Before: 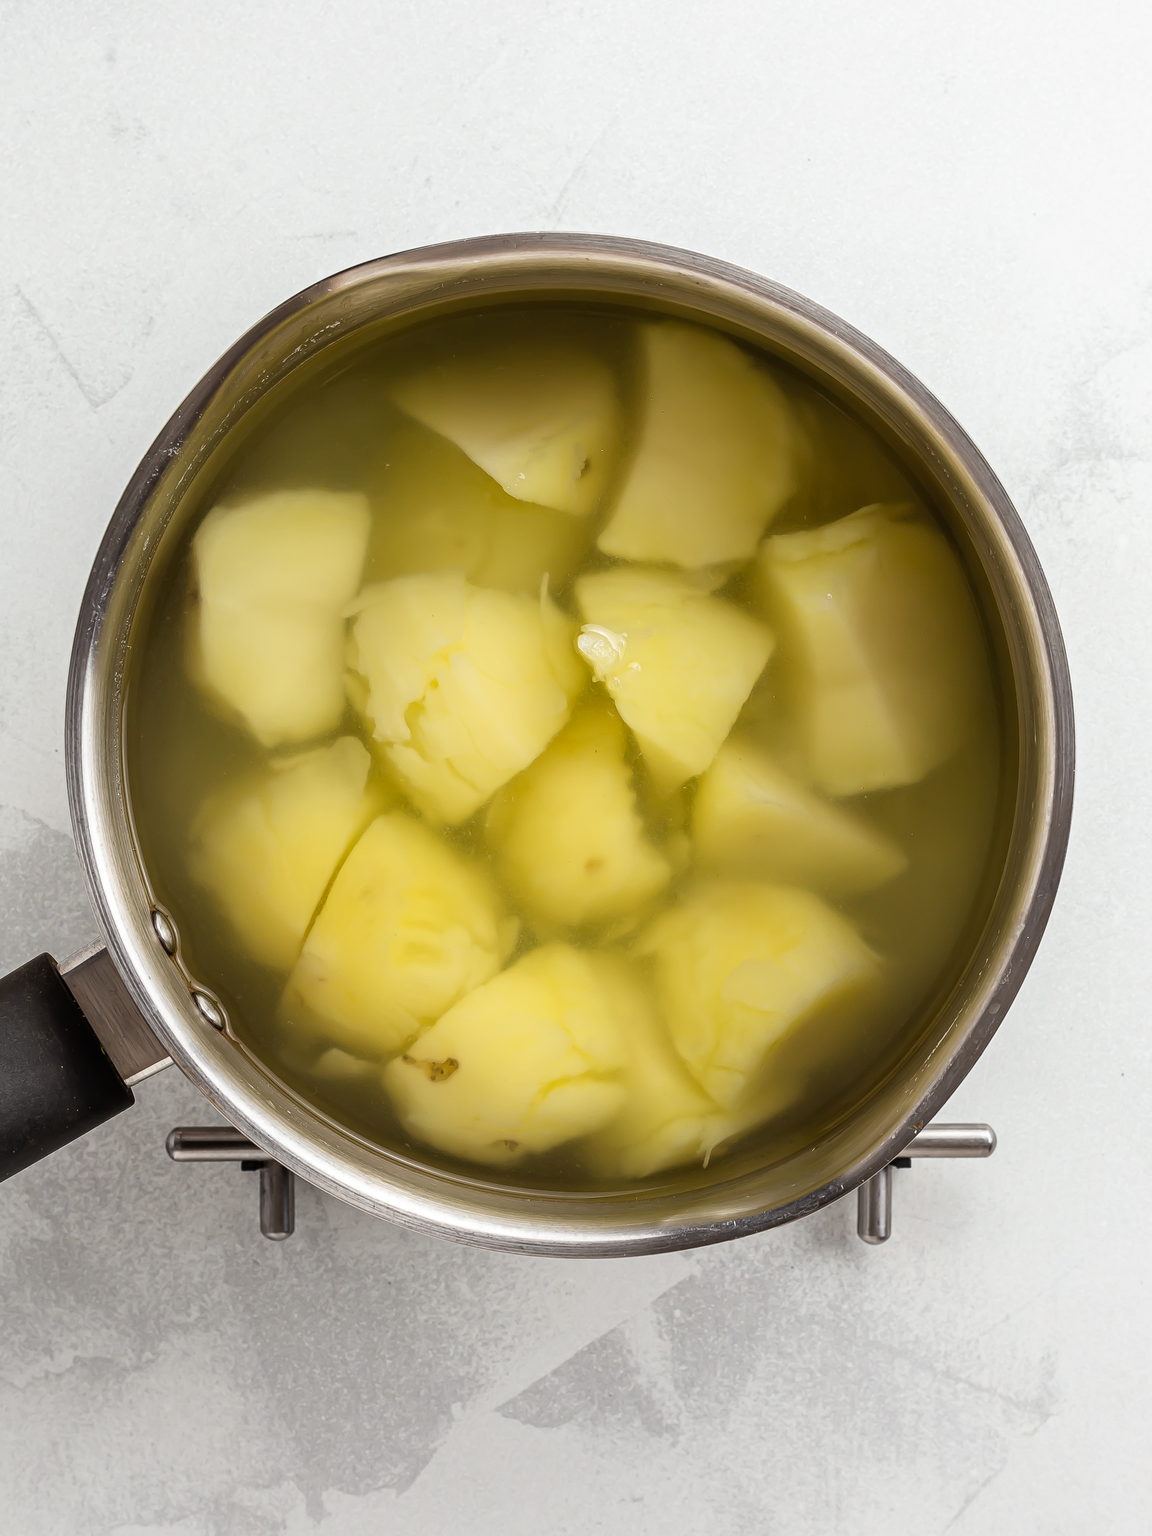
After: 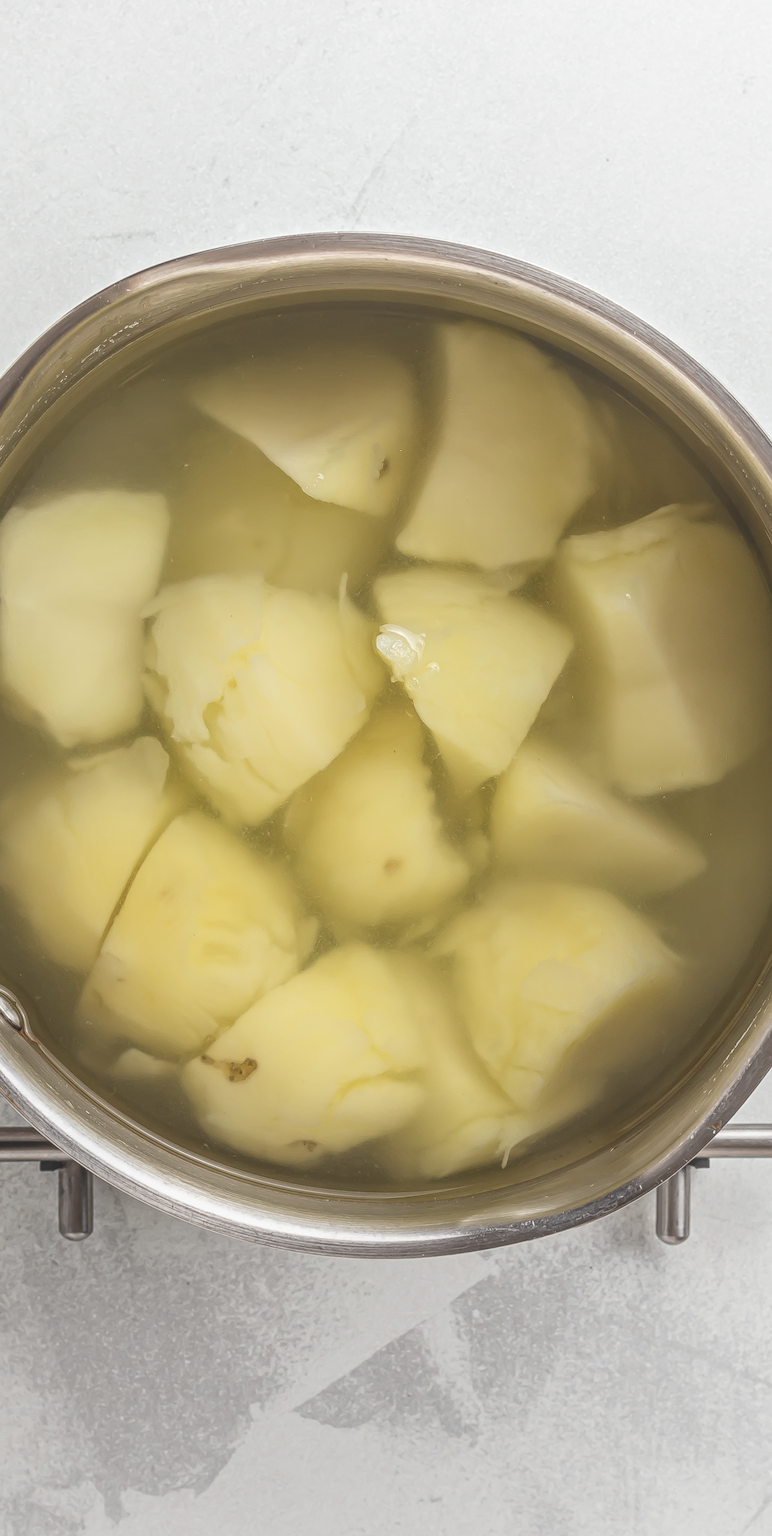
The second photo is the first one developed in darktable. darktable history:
crop and rotate: left 17.527%, right 15.382%
color zones: curves: ch0 [(0, 0.5) (0.125, 0.4) (0.25, 0.5) (0.375, 0.4) (0.5, 0.4) (0.625, 0.35) (0.75, 0.35) (0.875, 0.5)]; ch1 [(0, 0.35) (0.125, 0.45) (0.25, 0.35) (0.375, 0.35) (0.5, 0.35) (0.625, 0.35) (0.75, 0.45) (0.875, 0.35)]; ch2 [(0, 0.6) (0.125, 0.5) (0.25, 0.5) (0.375, 0.6) (0.5, 0.6) (0.625, 0.5) (0.75, 0.5) (0.875, 0.5)]
local contrast: highlights 72%, shadows 16%, midtone range 0.19
